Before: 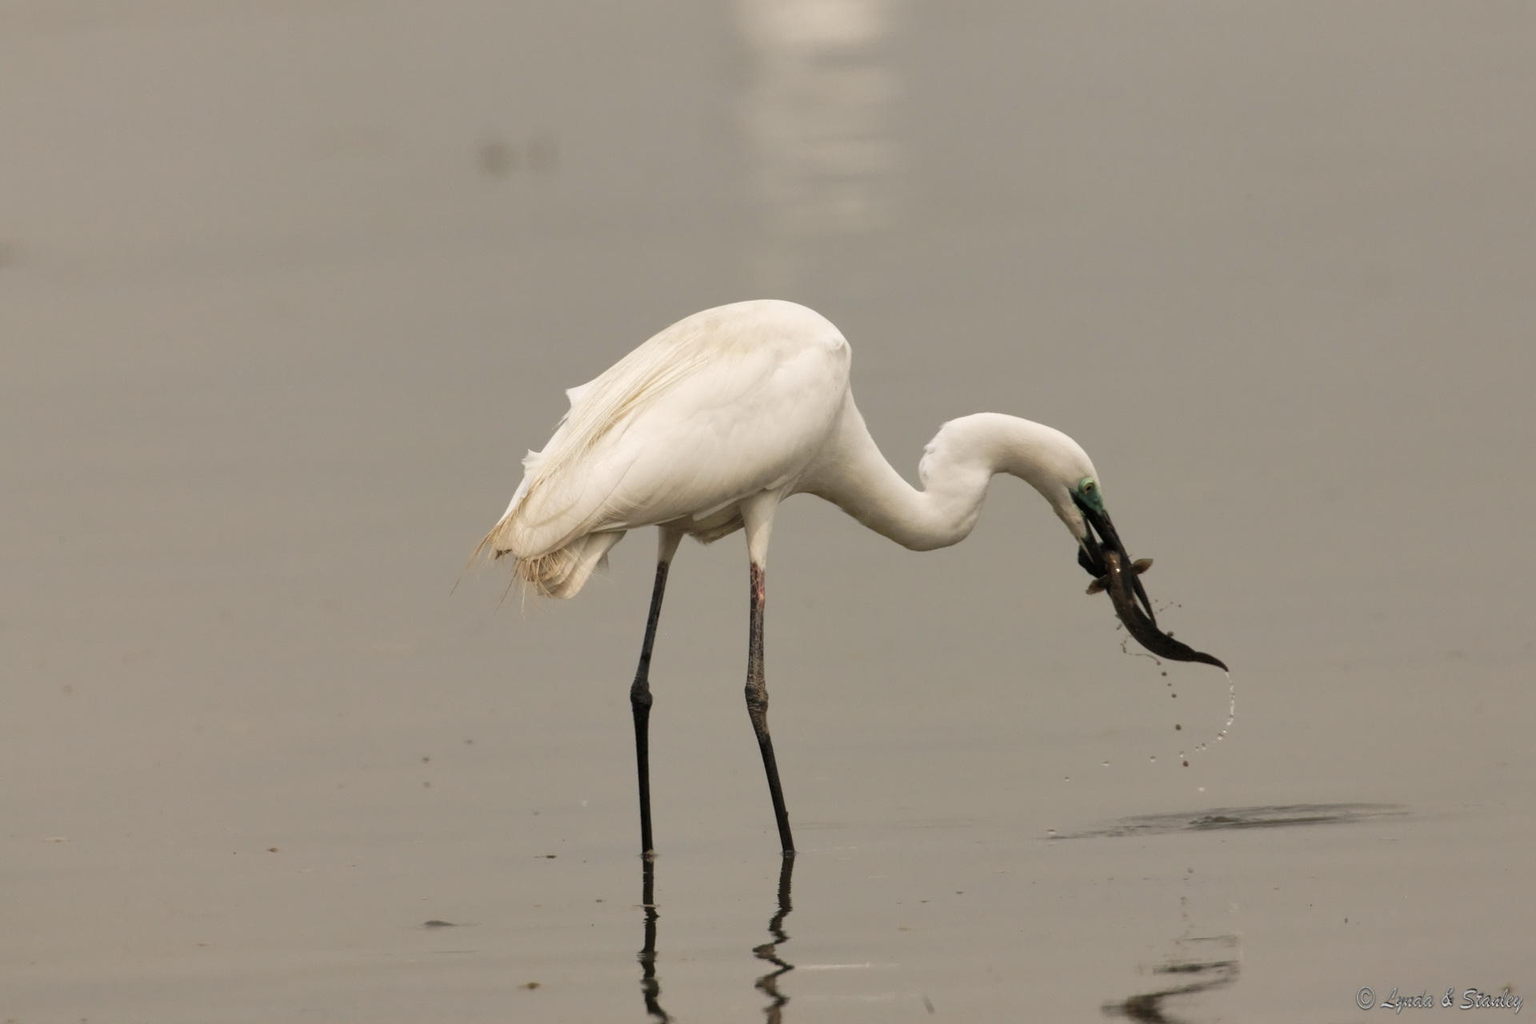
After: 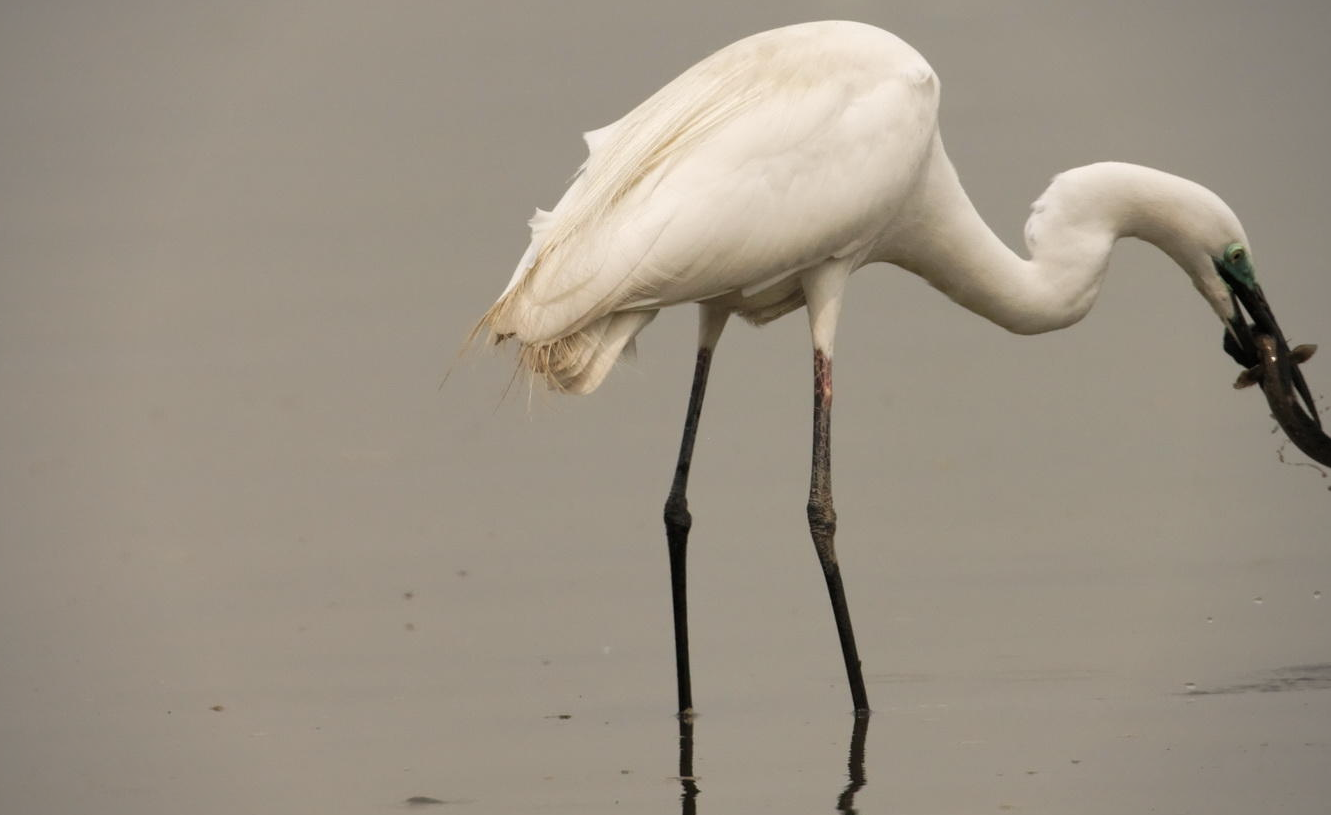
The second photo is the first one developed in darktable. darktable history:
crop: left 6.488%, top 27.668%, right 24.183%, bottom 8.656%
exposure: exposure -0.01 EV, compensate highlight preservation false
vignetting: fall-off radius 60.92%
